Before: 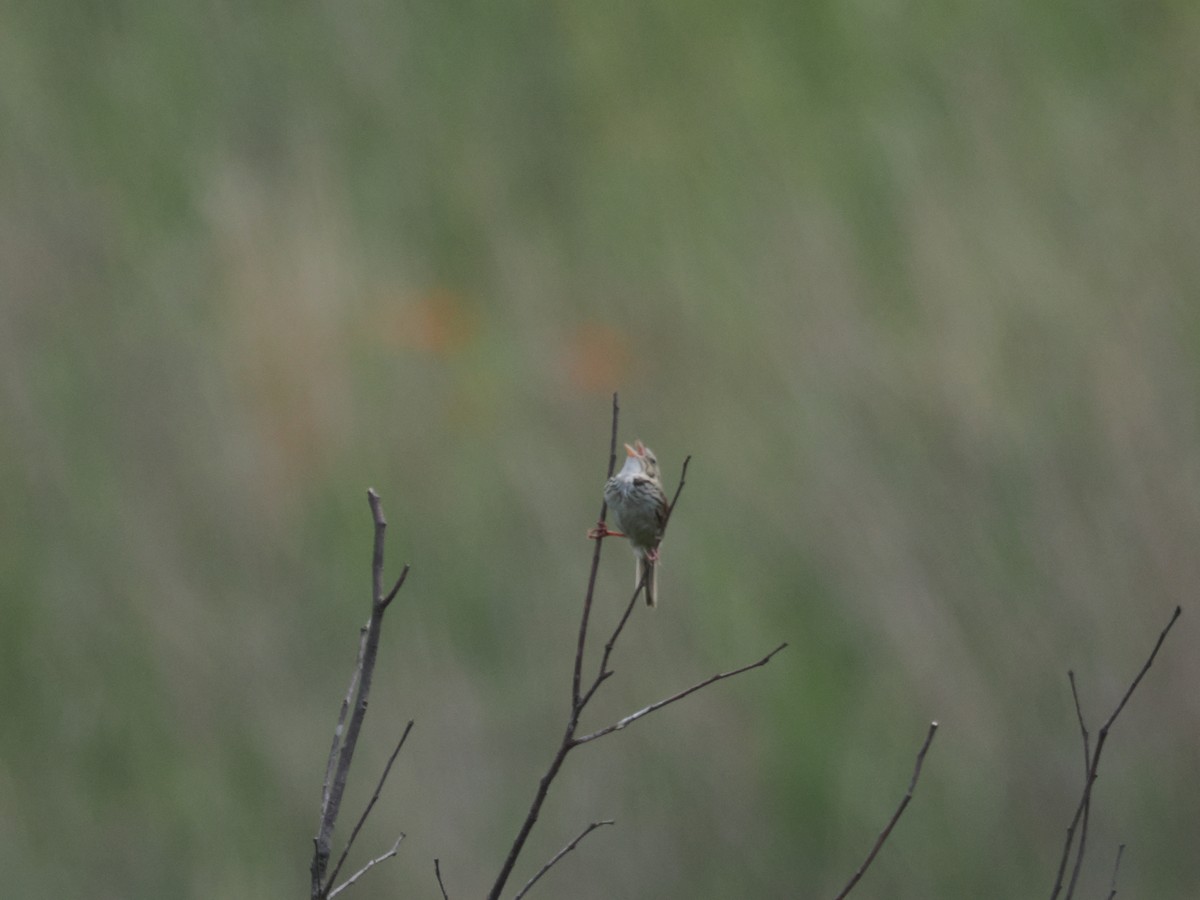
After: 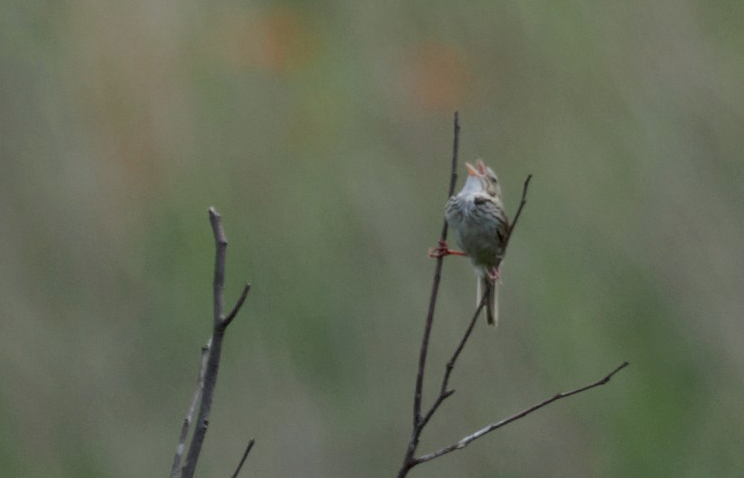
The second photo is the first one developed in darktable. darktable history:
tone equalizer: on, module defaults
crop: left 13.312%, top 31.28%, right 24.627%, bottom 15.582%
white balance: red 0.986, blue 1.01
exposure: black level correction 0.01, exposure 0.014 EV, compensate highlight preservation false
